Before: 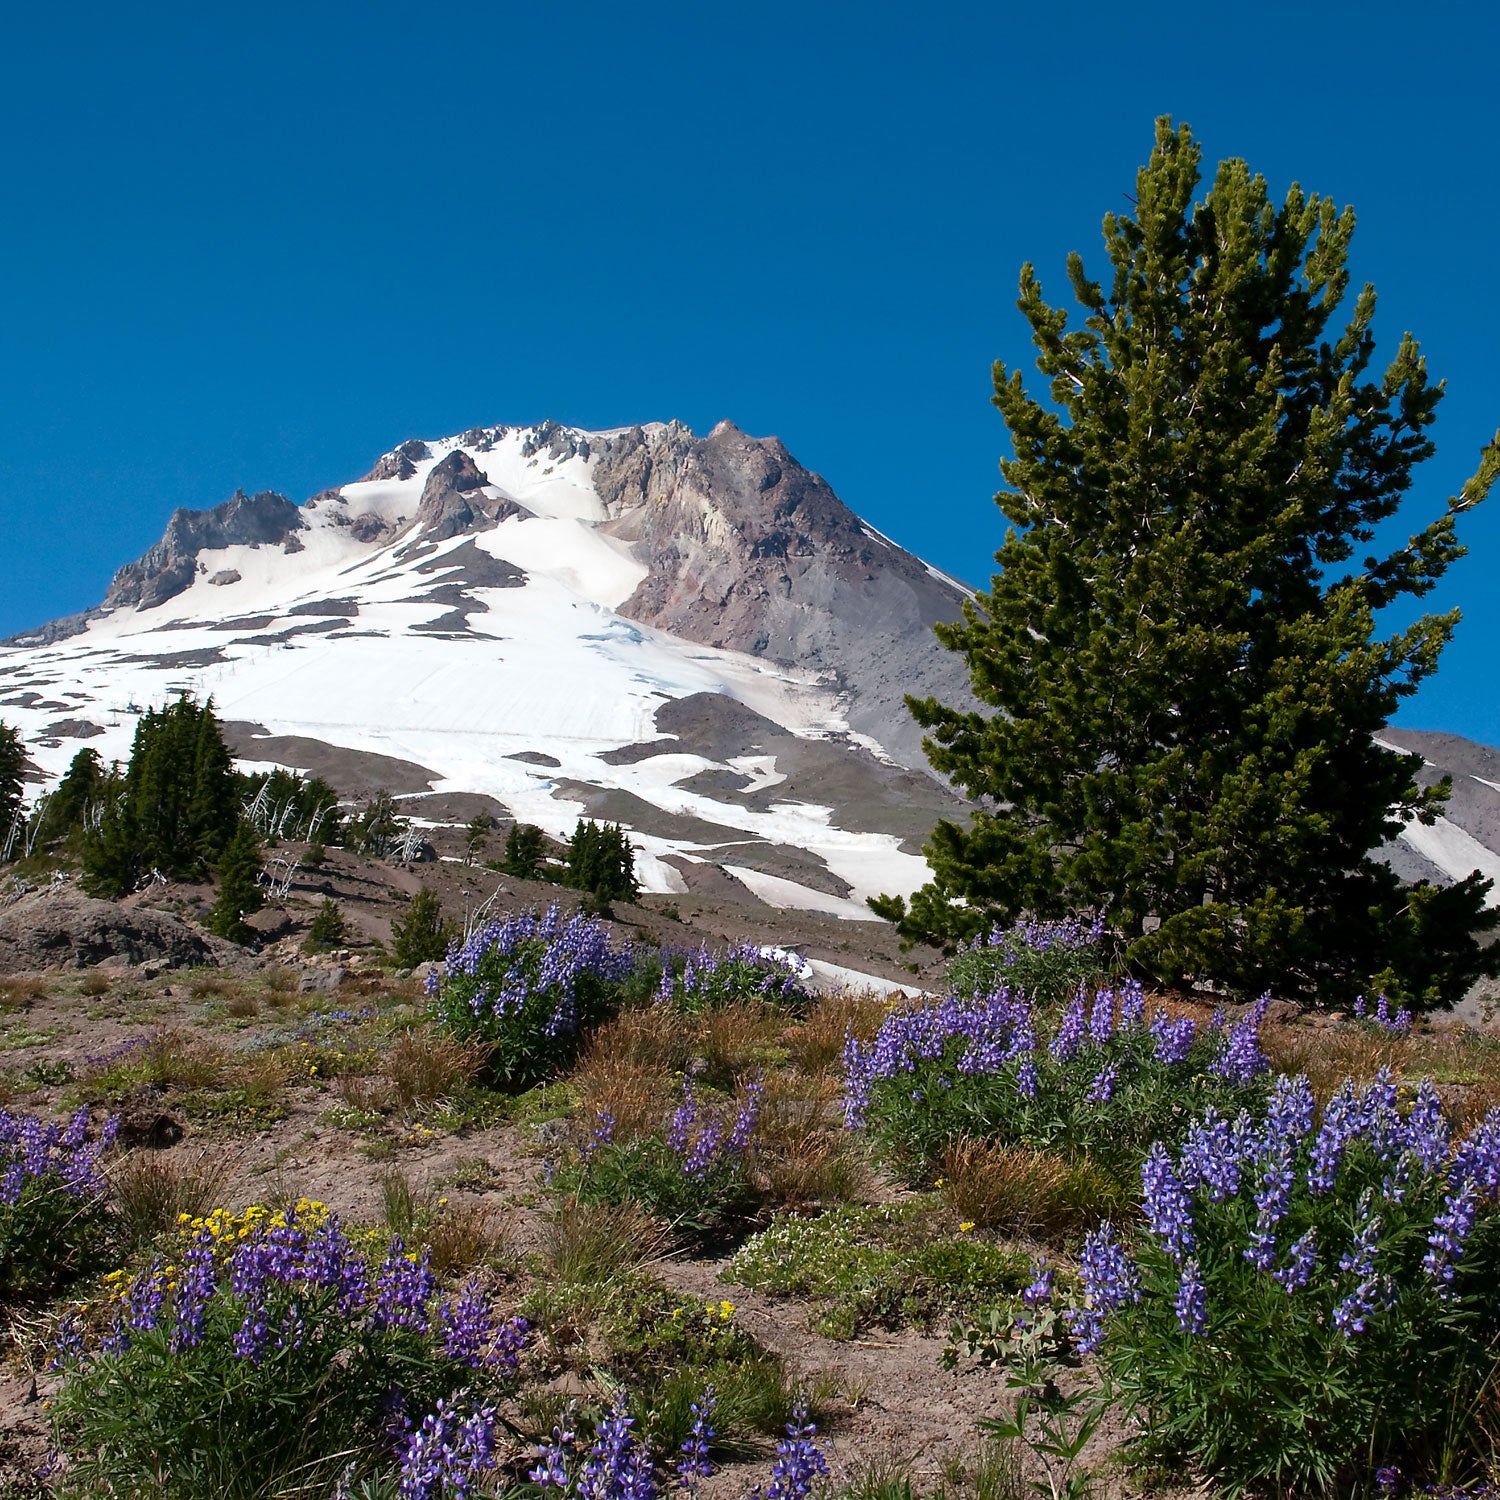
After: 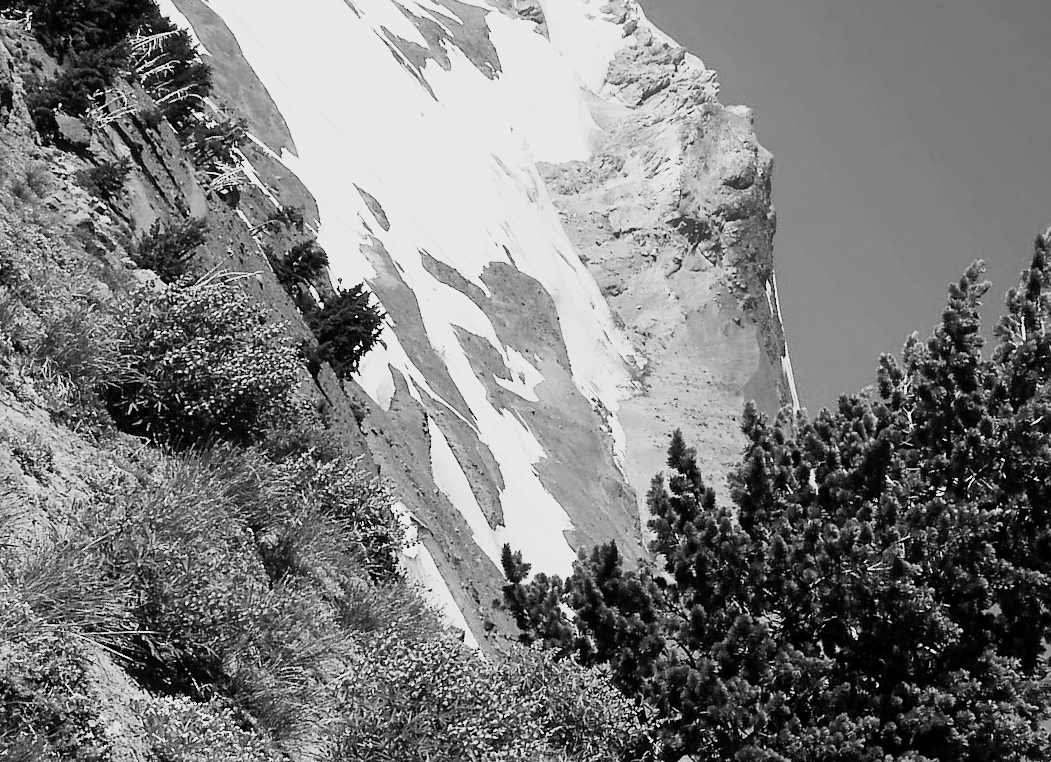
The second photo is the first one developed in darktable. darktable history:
filmic rgb: middle gray luminance 2.64%, black relative exposure -9.99 EV, white relative exposure 7 EV, dynamic range scaling 9.56%, target black luminance 0%, hardness 3.18, latitude 44.08%, contrast 0.667, highlights saturation mix 3.75%, shadows ↔ highlights balance 13.94%
exposure: exposure 0.201 EV, compensate highlight preservation false
sharpen: amount 0.204
contrast brightness saturation: contrast 0.524, brightness 0.479, saturation -0.981
crop and rotate: angle -45.73°, top 16.478%, right 0.915%, bottom 11.67%
tone curve: curves: ch0 [(0, 0) (0.087, 0.054) (0.281, 0.245) (0.532, 0.514) (0.835, 0.818) (0.994, 0.955)]; ch1 [(0, 0) (0.27, 0.195) (0.406, 0.435) (0.452, 0.474) (0.495, 0.5) (0.514, 0.508) (0.537, 0.556) (0.654, 0.689) (1, 1)]; ch2 [(0, 0) (0.269, 0.299) (0.459, 0.441) (0.498, 0.499) (0.523, 0.52) (0.551, 0.549) (0.633, 0.625) (0.659, 0.681) (0.718, 0.764) (1, 1)], color space Lab, independent channels, preserve colors none
